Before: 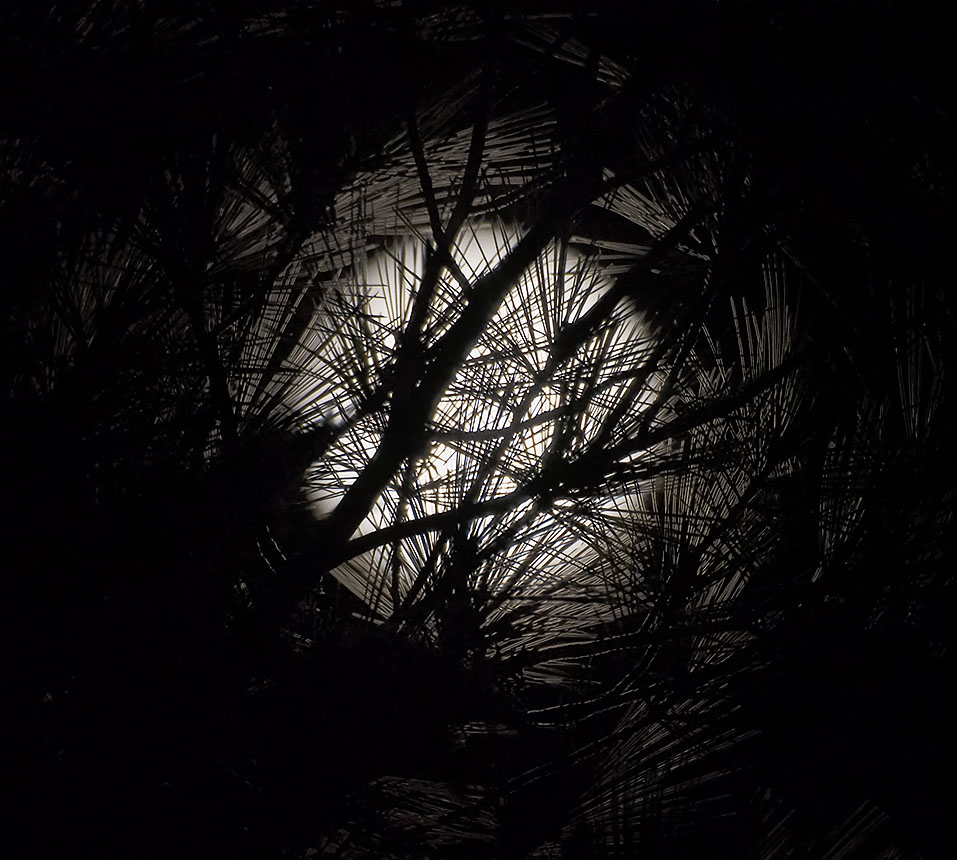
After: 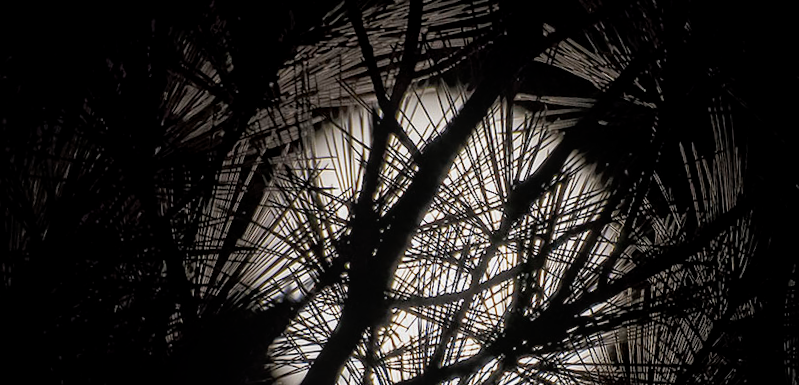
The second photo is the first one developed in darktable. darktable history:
crop: left 7.036%, top 18.398%, right 14.379%, bottom 40.043%
local contrast: on, module defaults
vignetting: fall-off start 71.74%
rotate and perspective: rotation -4.25°, automatic cropping off
